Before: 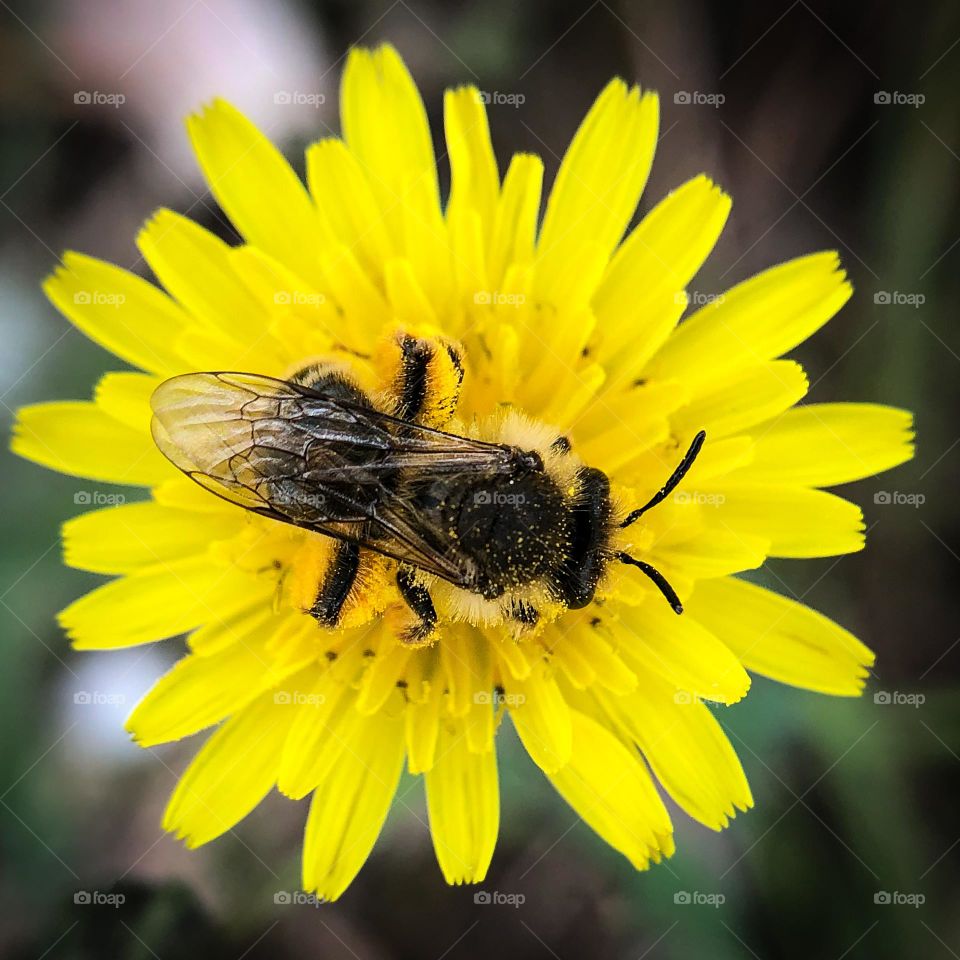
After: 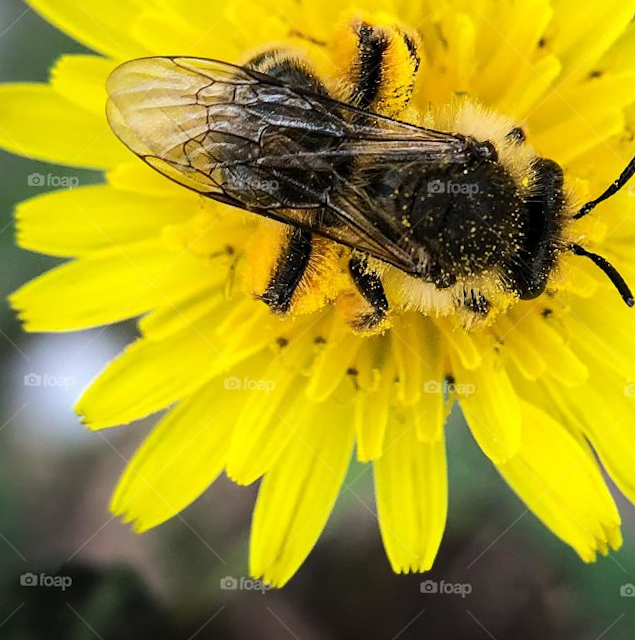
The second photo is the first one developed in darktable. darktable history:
crop and rotate: angle -1.03°, left 4.032%, top 32.092%, right 28.561%
